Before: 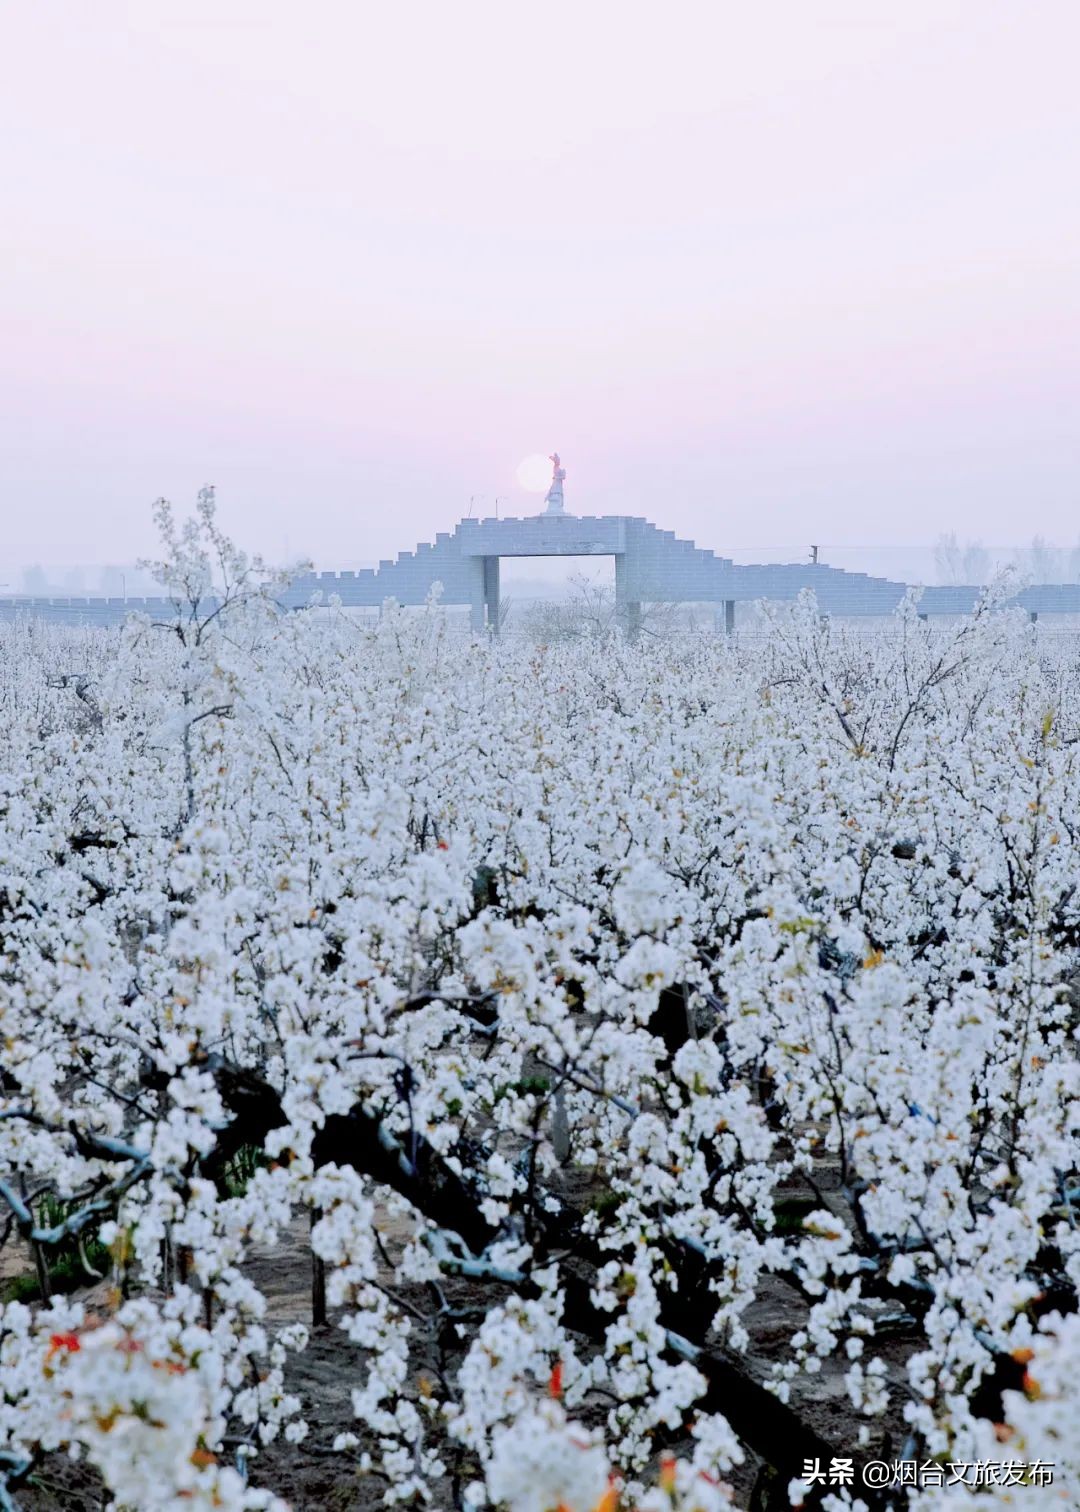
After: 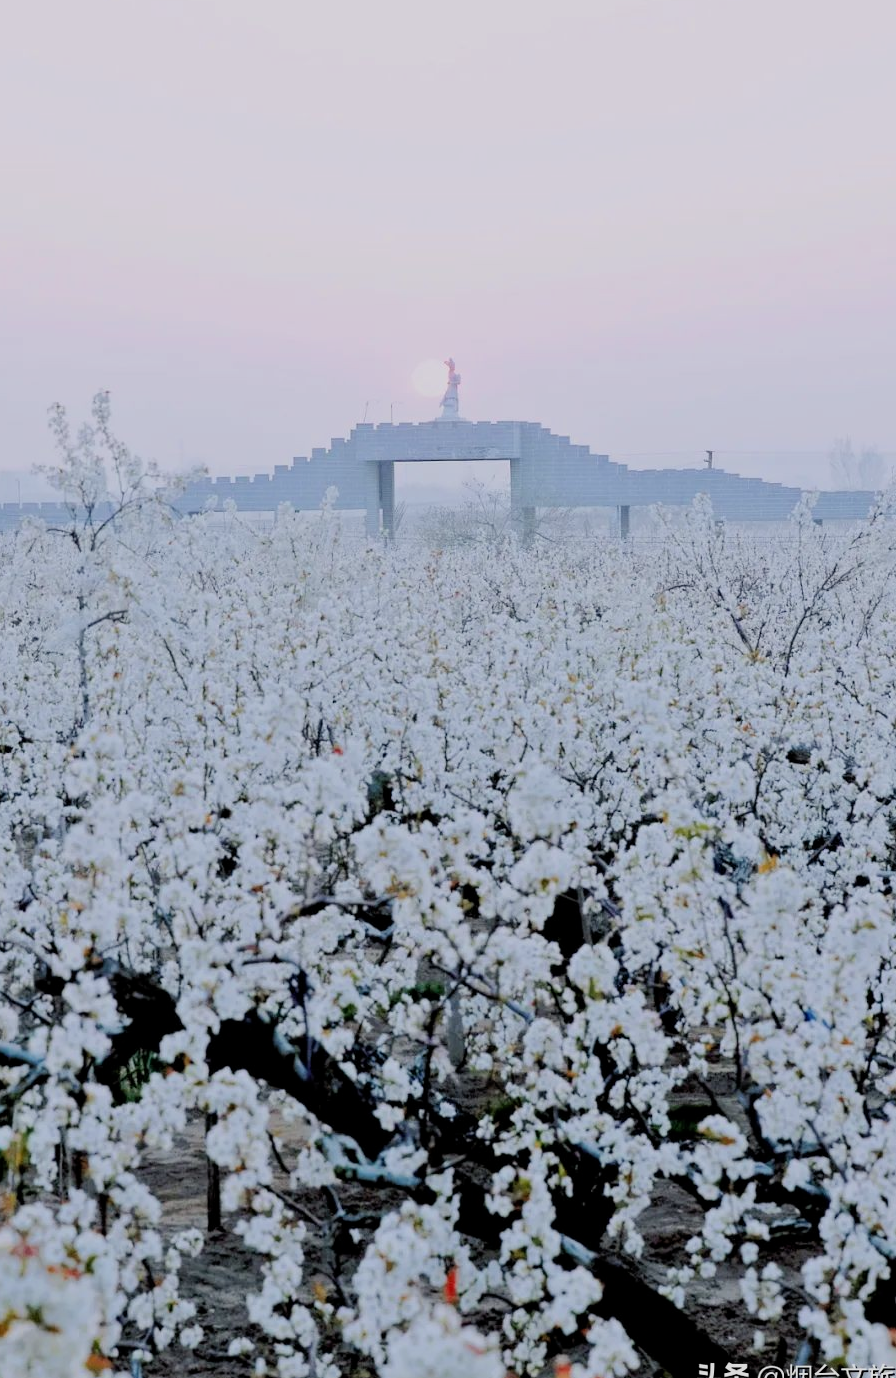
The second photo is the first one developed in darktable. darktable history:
crop: left 9.792%, top 6.309%, right 7.241%, bottom 2.532%
filmic rgb: black relative exposure -16 EV, white relative exposure 4.03 EV, threshold 3 EV, target black luminance 0%, hardness 7.65, latitude 72.1%, contrast 0.908, highlights saturation mix 10.87%, shadows ↔ highlights balance -0.372%, enable highlight reconstruction true
